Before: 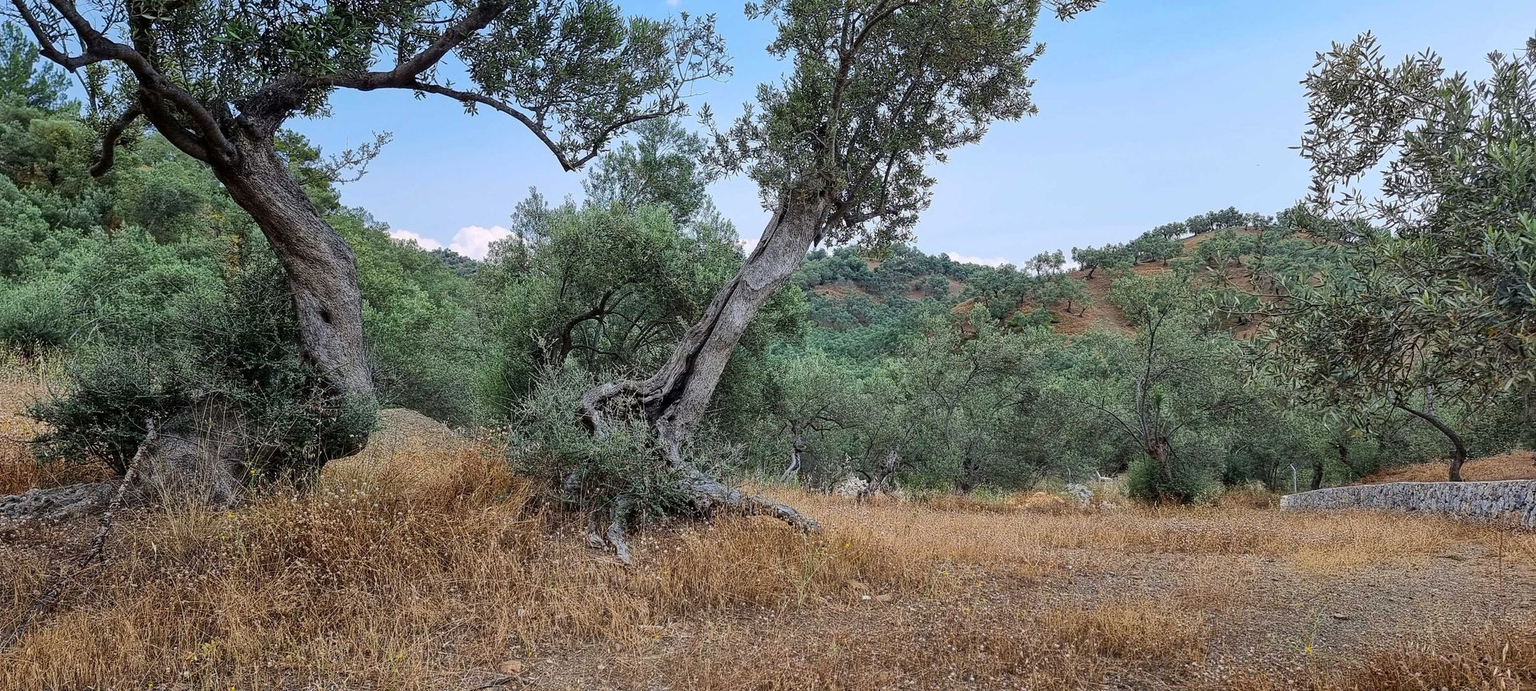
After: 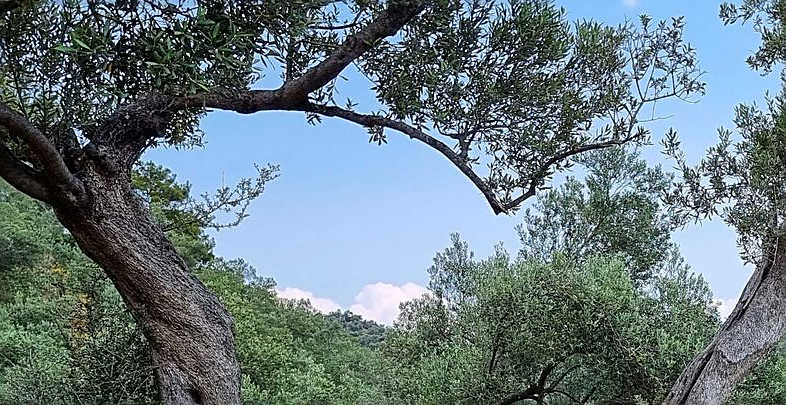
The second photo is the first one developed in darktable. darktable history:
crop and rotate: left 11.009%, top 0.054%, right 48.025%, bottom 52.966%
sharpen: on, module defaults
